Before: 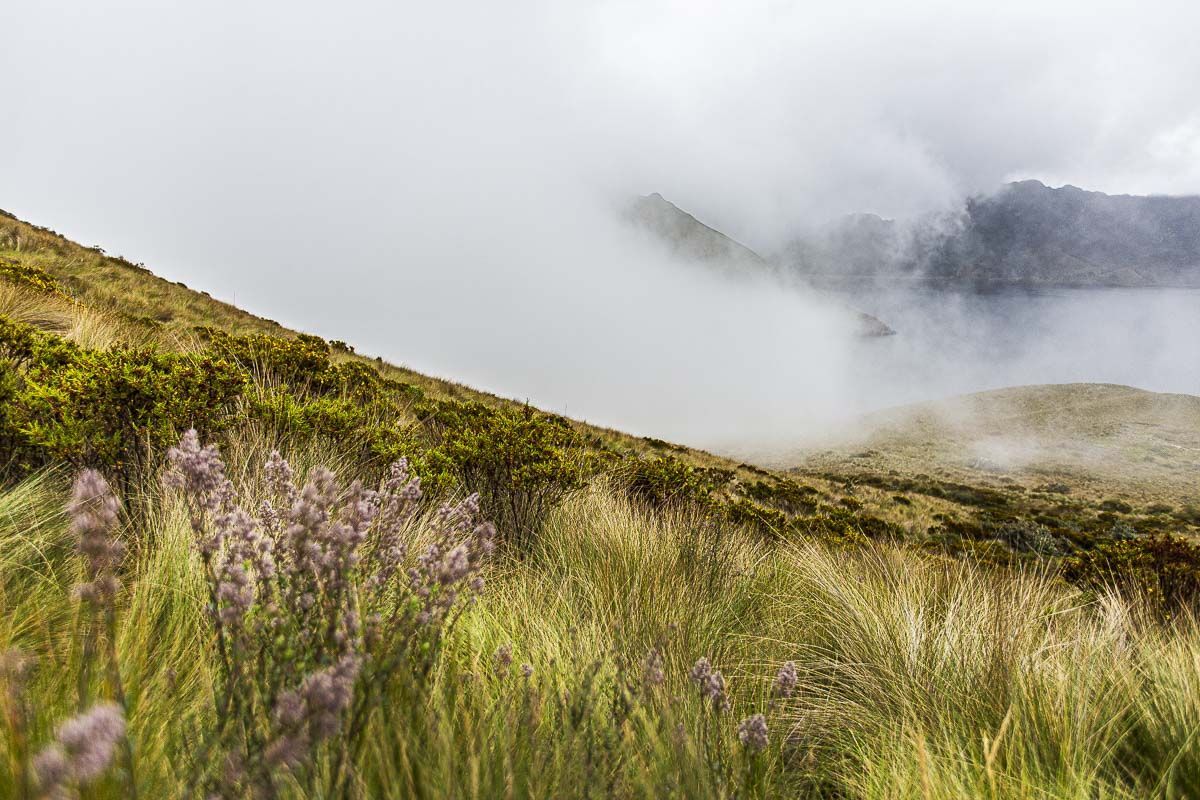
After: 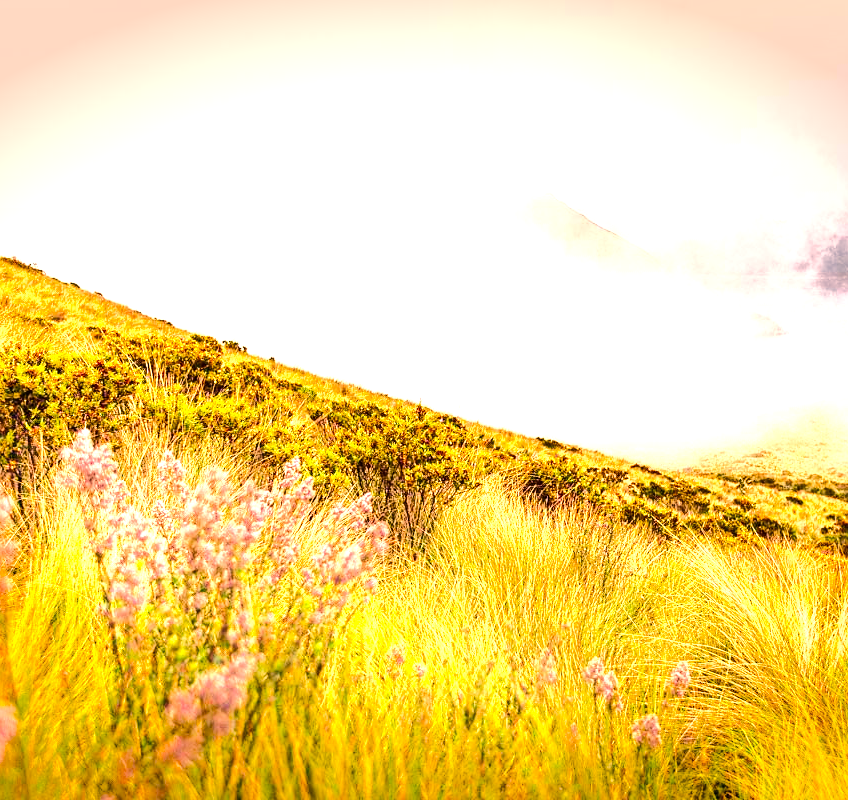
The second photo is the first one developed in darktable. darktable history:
tone equalizer: -7 EV 0.145 EV, -6 EV 0.623 EV, -5 EV 1.18 EV, -4 EV 1.33 EV, -3 EV 1.18 EV, -2 EV 0.6 EV, -1 EV 0.16 EV, edges refinement/feathering 500, mask exposure compensation -1.57 EV, preserve details no
exposure: black level correction 0, exposure 1.753 EV, compensate highlight preservation false
color correction: highlights a* 17.55, highlights b* 18.57
vignetting: fall-off start 100.3%, saturation 0.386, center (0, 0.008), width/height ratio 1.32
shadows and highlights: shadows 36.29, highlights -27.58, soften with gaussian
crop and rotate: left 8.981%, right 20.311%
